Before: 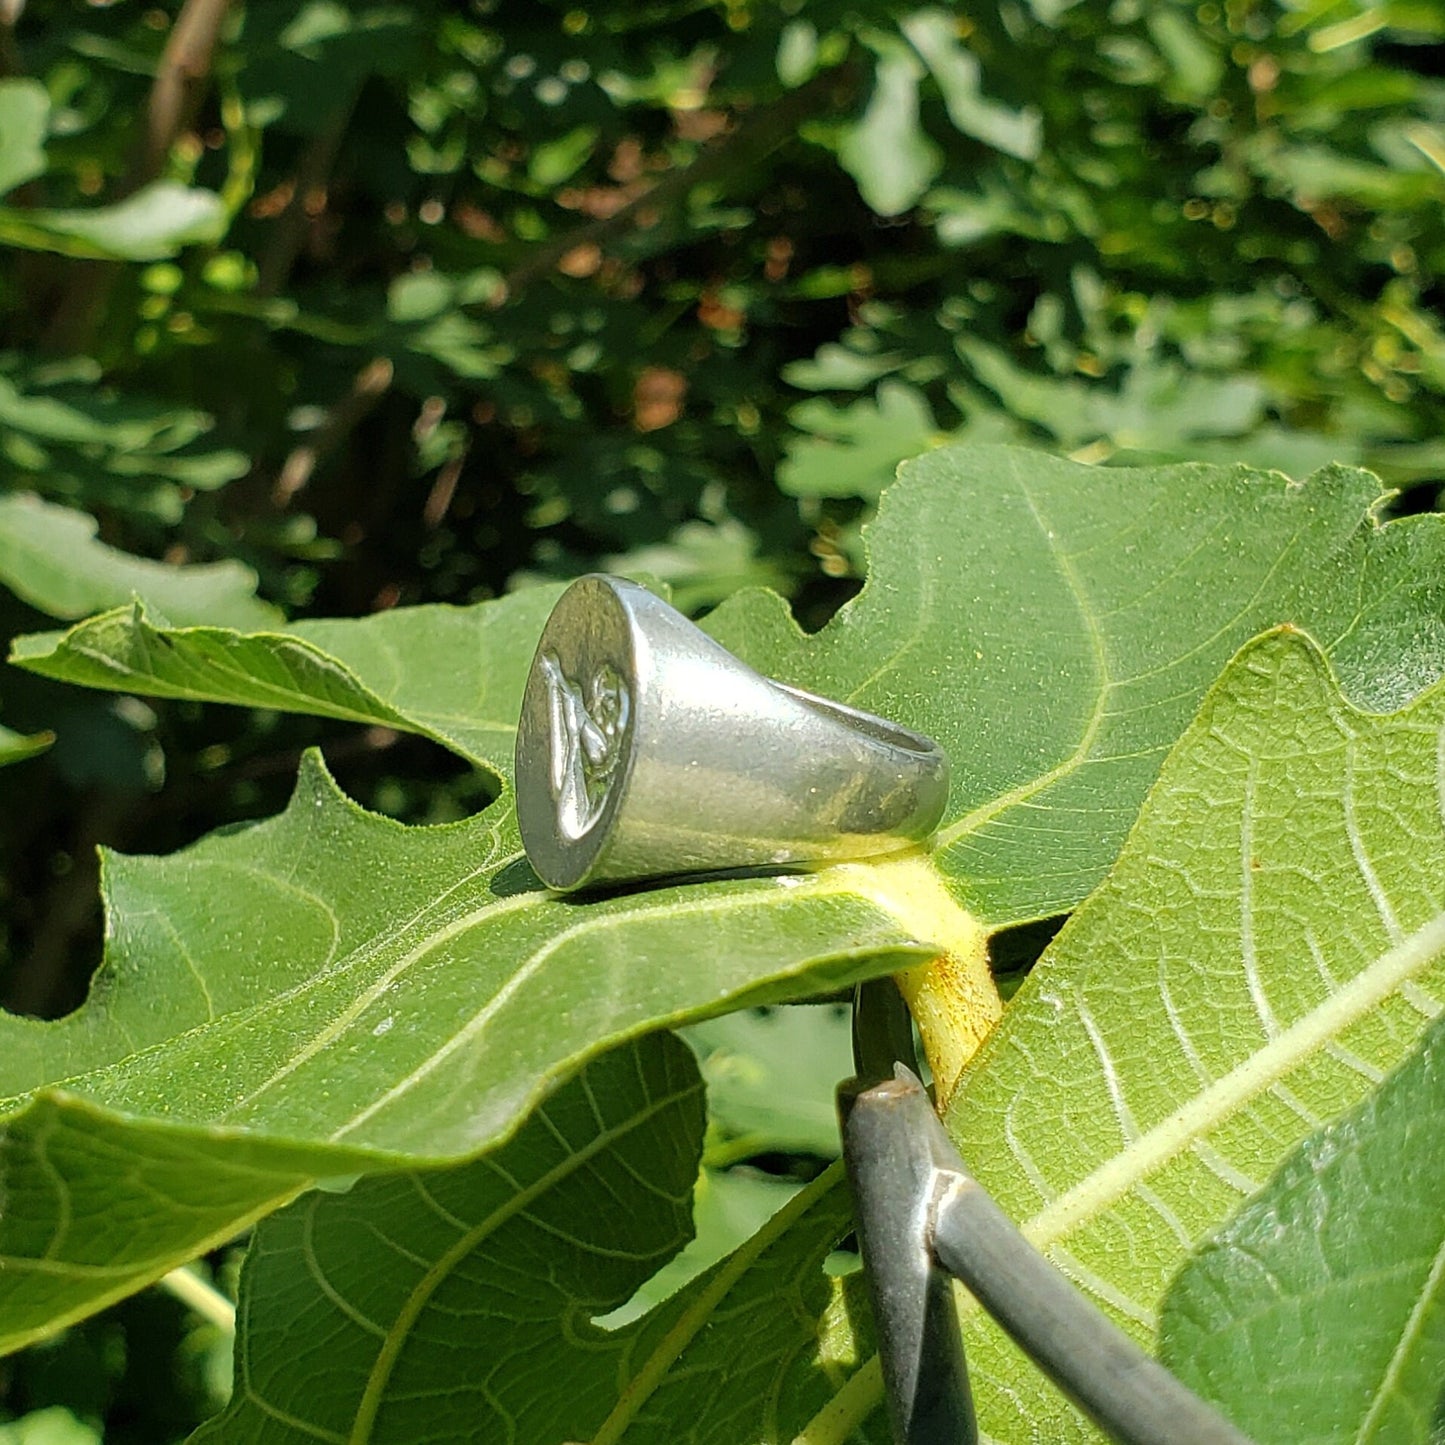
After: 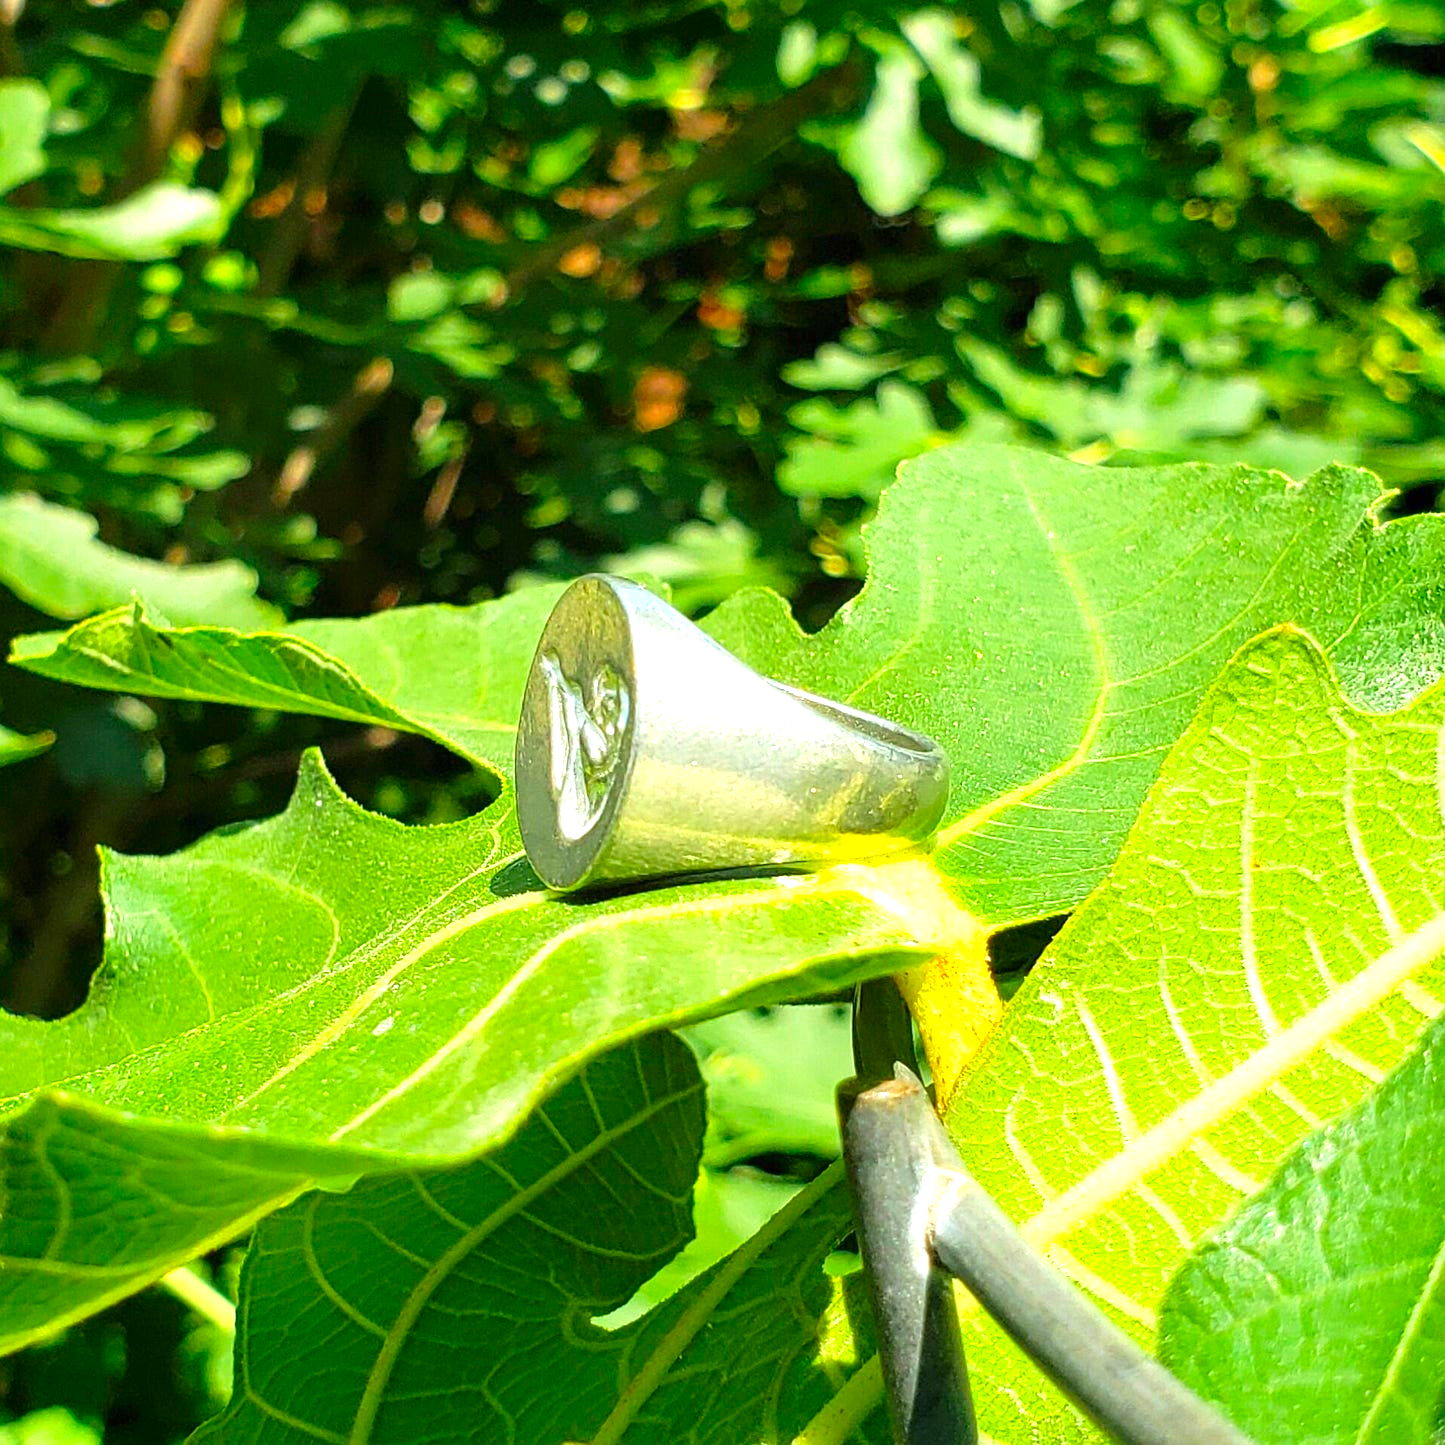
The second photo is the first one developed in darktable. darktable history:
contrast brightness saturation: saturation 0.5
exposure: exposure 1 EV, compensate highlight preservation false
